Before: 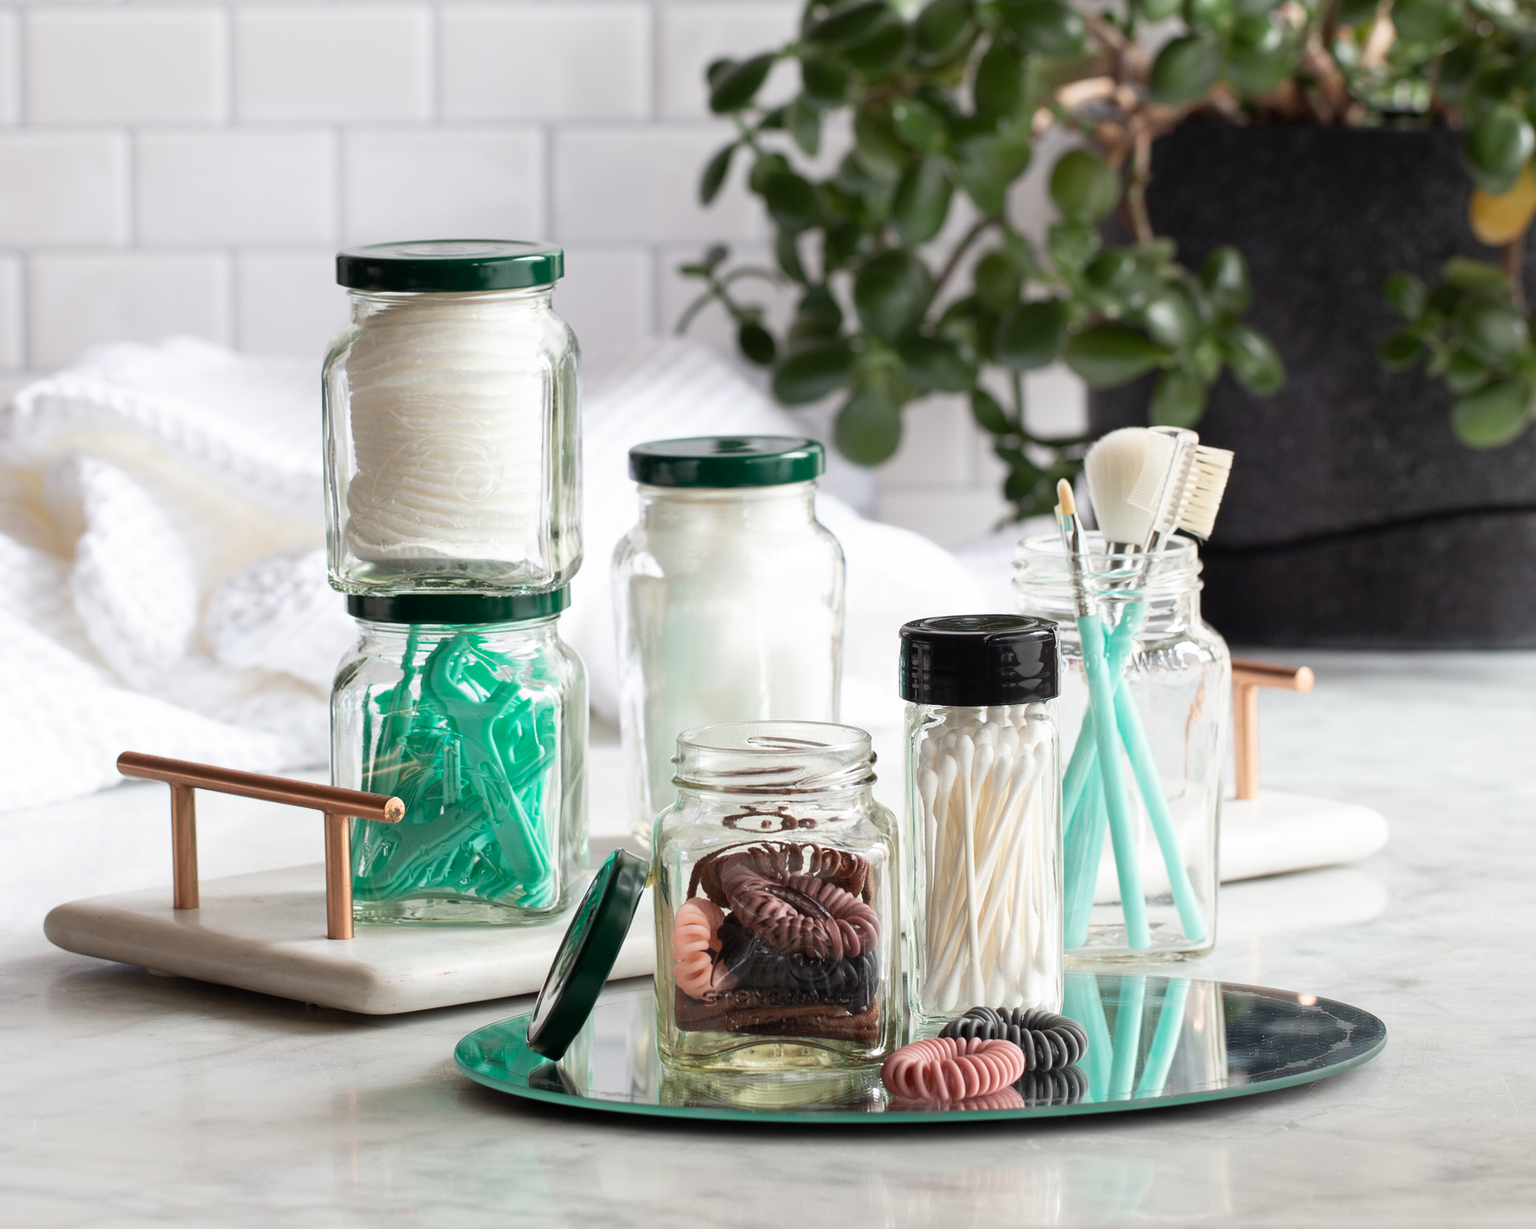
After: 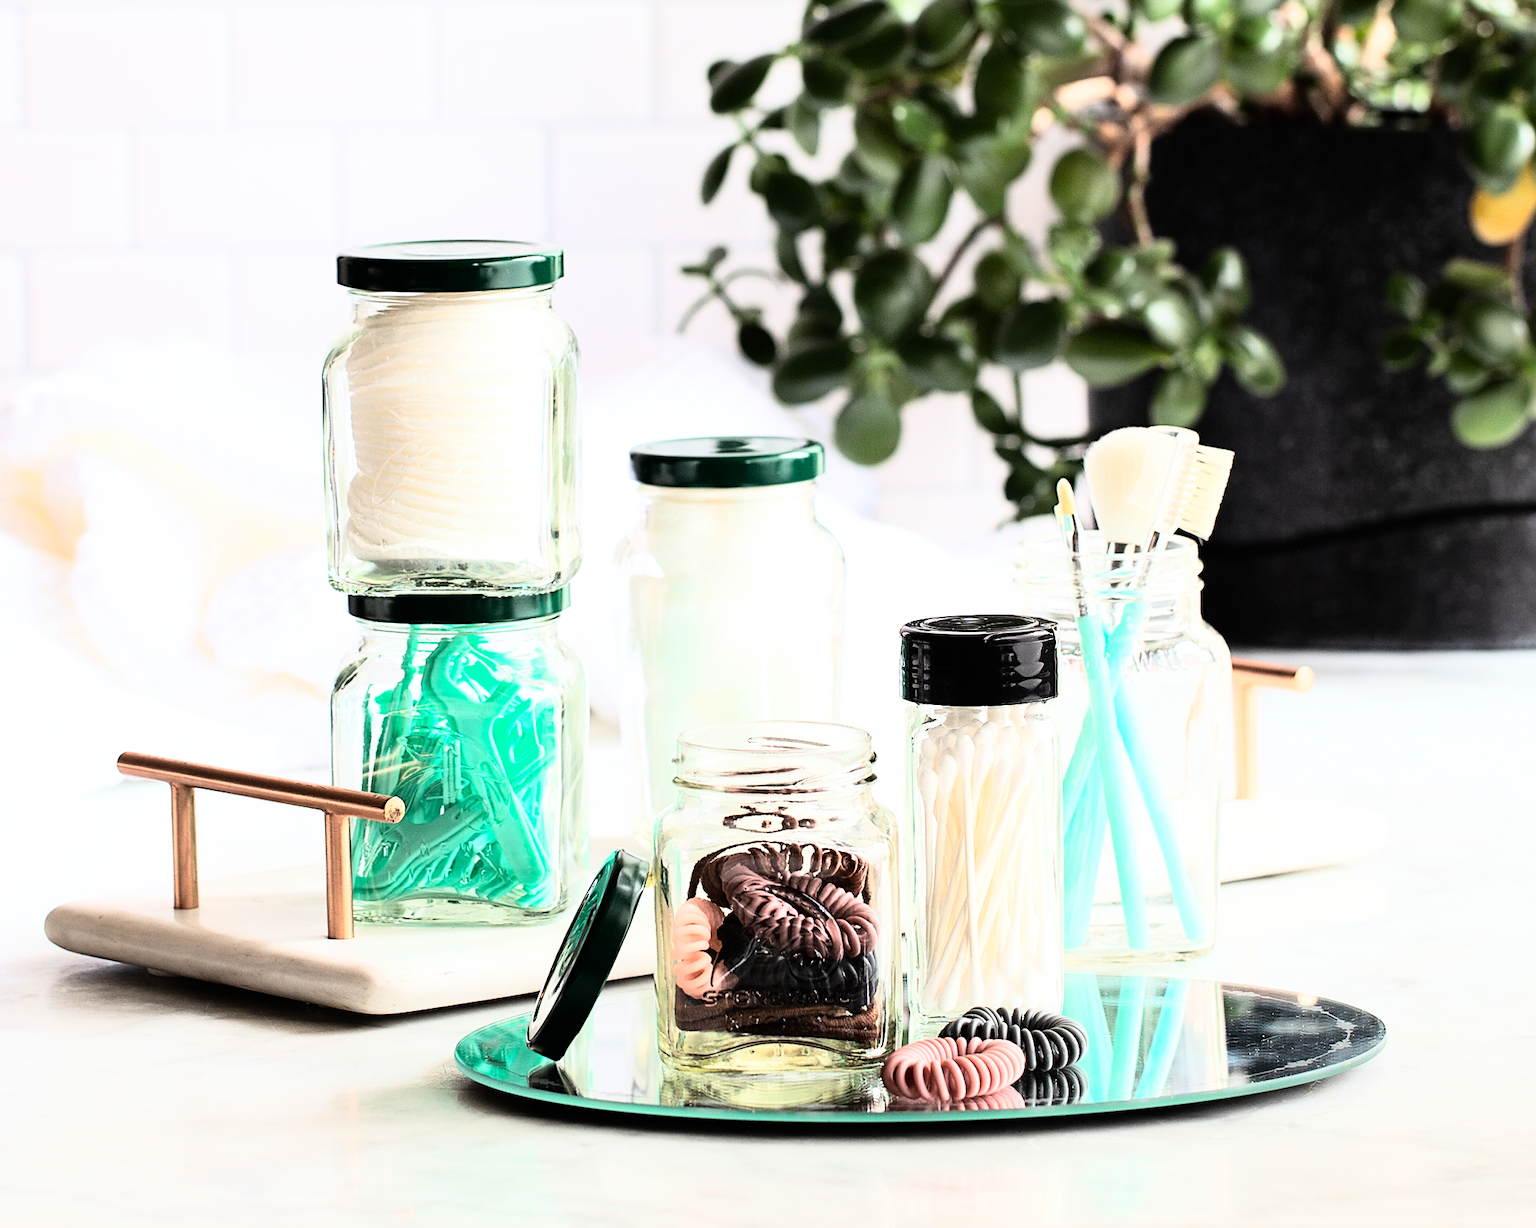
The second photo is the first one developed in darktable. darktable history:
rgb curve: curves: ch0 [(0, 0) (0.21, 0.15) (0.24, 0.21) (0.5, 0.75) (0.75, 0.96) (0.89, 0.99) (1, 1)]; ch1 [(0, 0.02) (0.21, 0.13) (0.25, 0.2) (0.5, 0.67) (0.75, 0.9) (0.89, 0.97) (1, 1)]; ch2 [(0, 0.02) (0.21, 0.13) (0.25, 0.2) (0.5, 0.67) (0.75, 0.9) (0.89, 0.97) (1, 1)], compensate middle gray true
sharpen: on, module defaults
